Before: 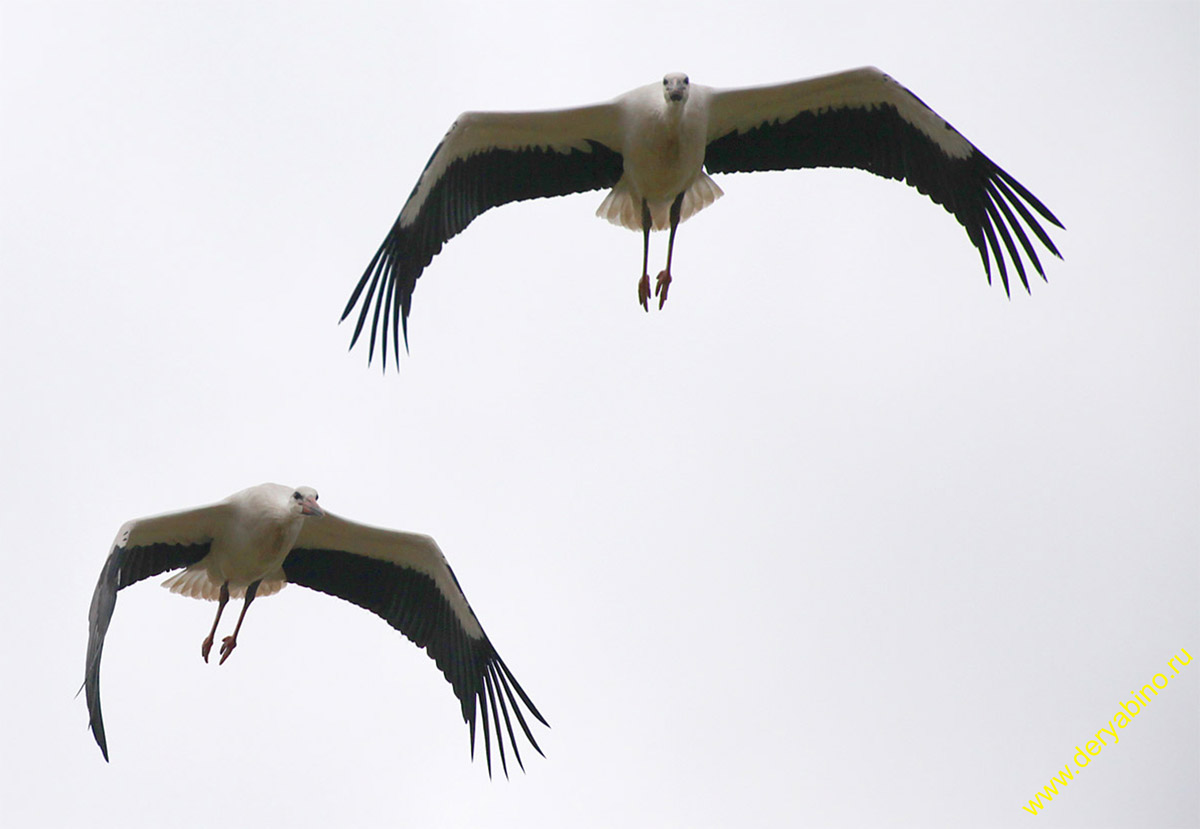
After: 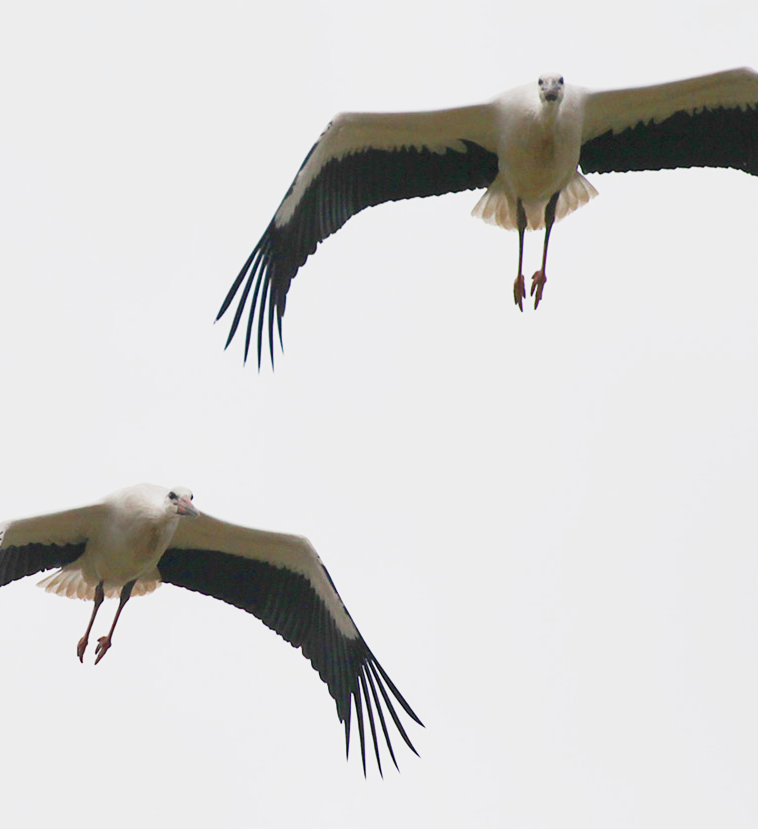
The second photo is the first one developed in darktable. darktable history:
crop: left 10.496%, right 26.316%
base curve: curves: ch0 [(0, 0) (0.088, 0.125) (0.176, 0.251) (0.354, 0.501) (0.613, 0.749) (1, 0.877)], preserve colors none
